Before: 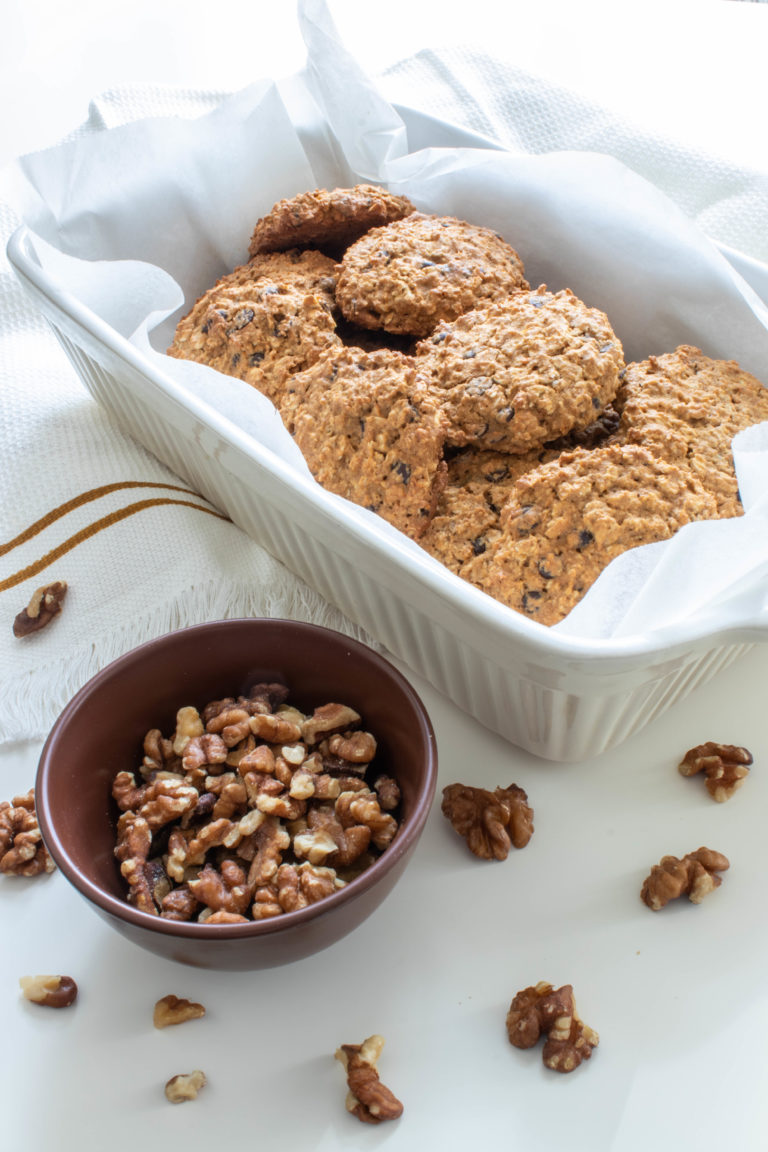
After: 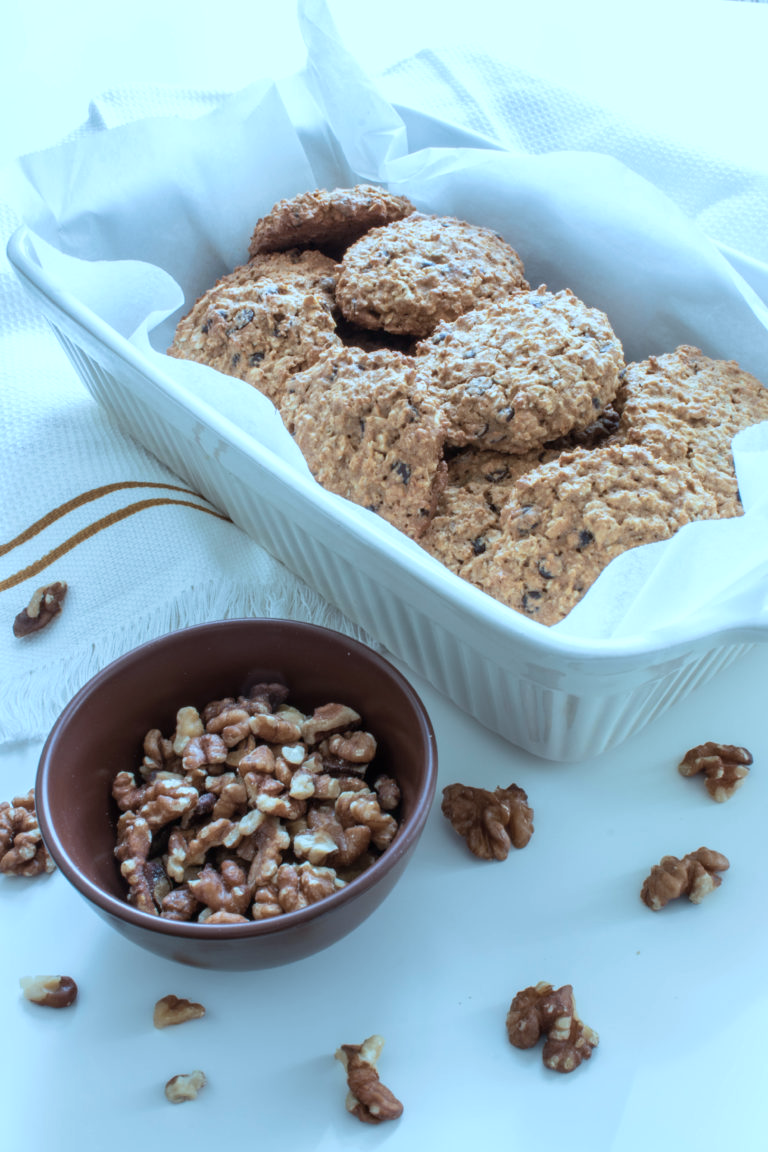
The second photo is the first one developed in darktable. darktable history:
color correction: highlights a* -12.64, highlights b* -18.1, saturation 0.7
color calibration: x 0.372, y 0.386, temperature 4283.97 K
velvia: on, module defaults
